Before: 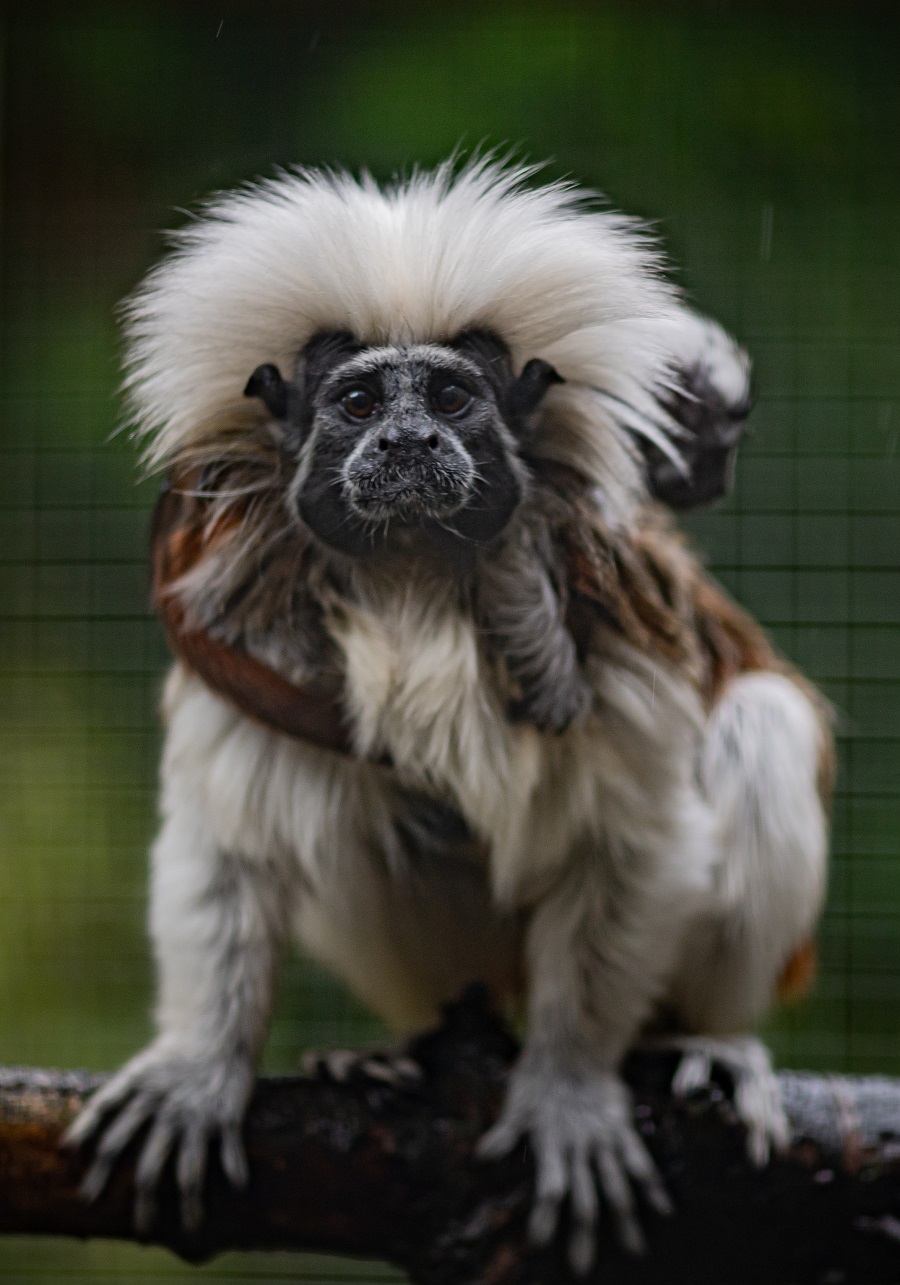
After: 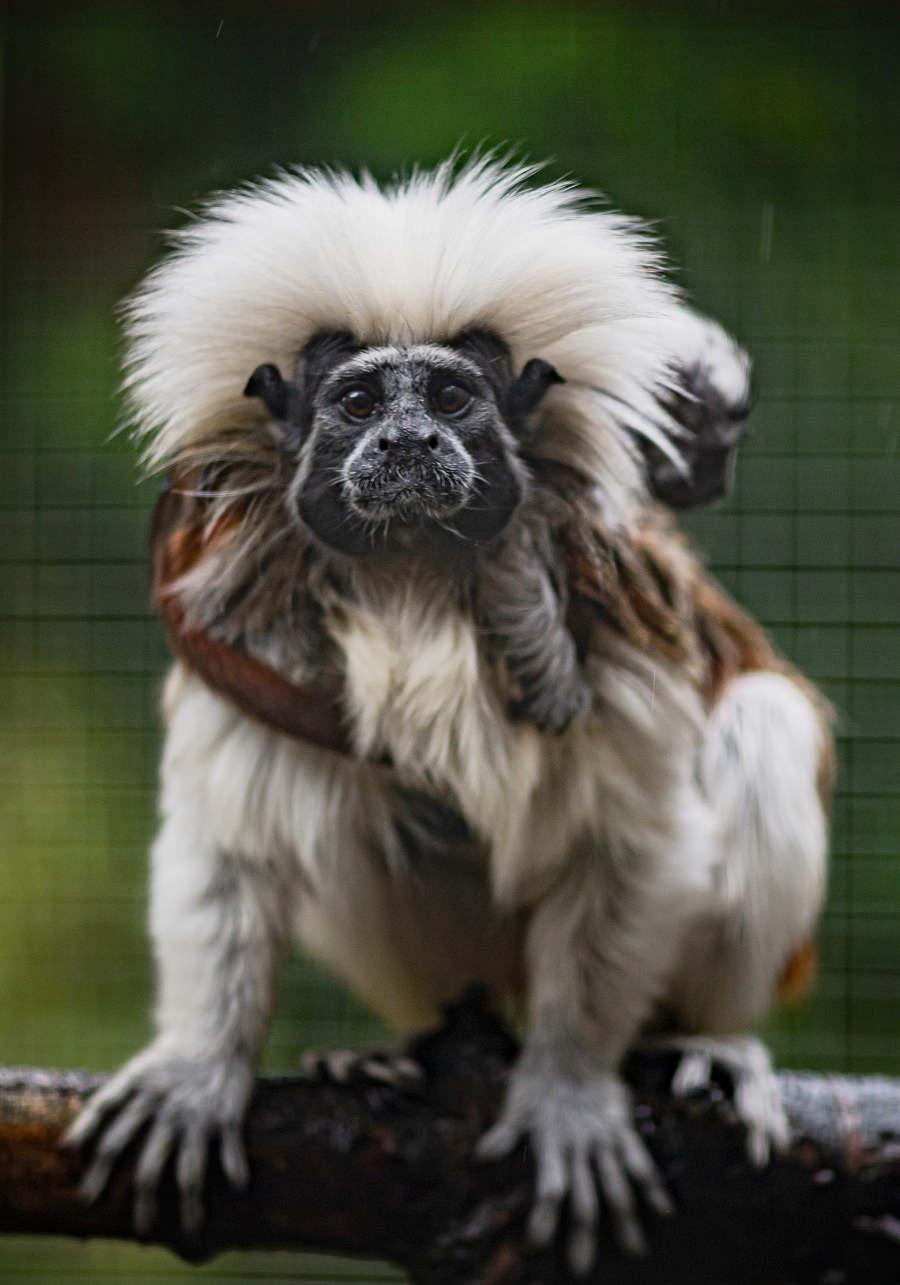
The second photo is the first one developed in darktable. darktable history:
tone equalizer: -8 EV -0.584 EV
base curve: curves: ch0 [(0, 0) (0.088, 0.125) (0.176, 0.251) (0.354, 0.501) (0.613, 0.749) (1, 0.877)], preserve colors none
